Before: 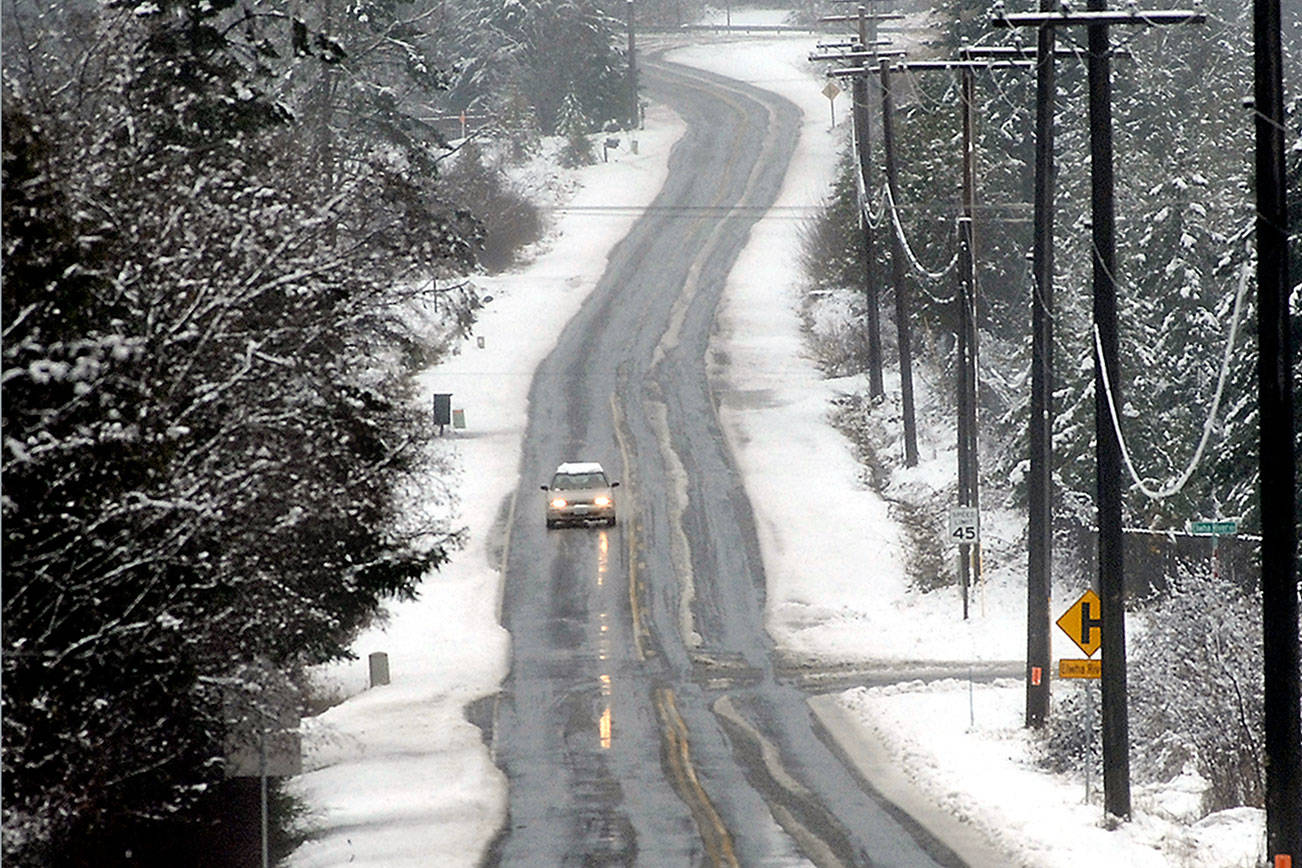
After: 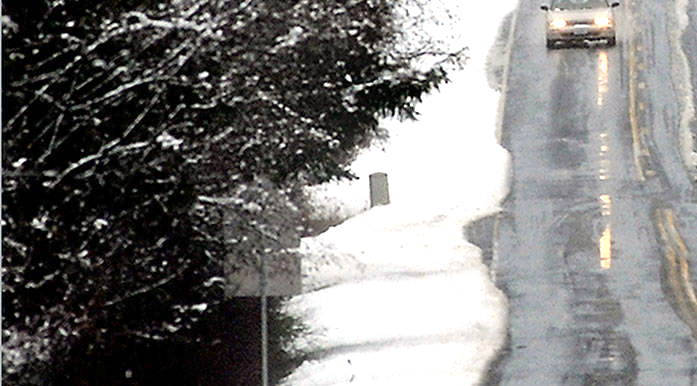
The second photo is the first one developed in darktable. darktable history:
exposure: exposure 0.566 EV, compensate exposure bias true, compensate highlight preservation false
crop and rotate: top 55.306%, right 46.424%, bottom 0.193%
